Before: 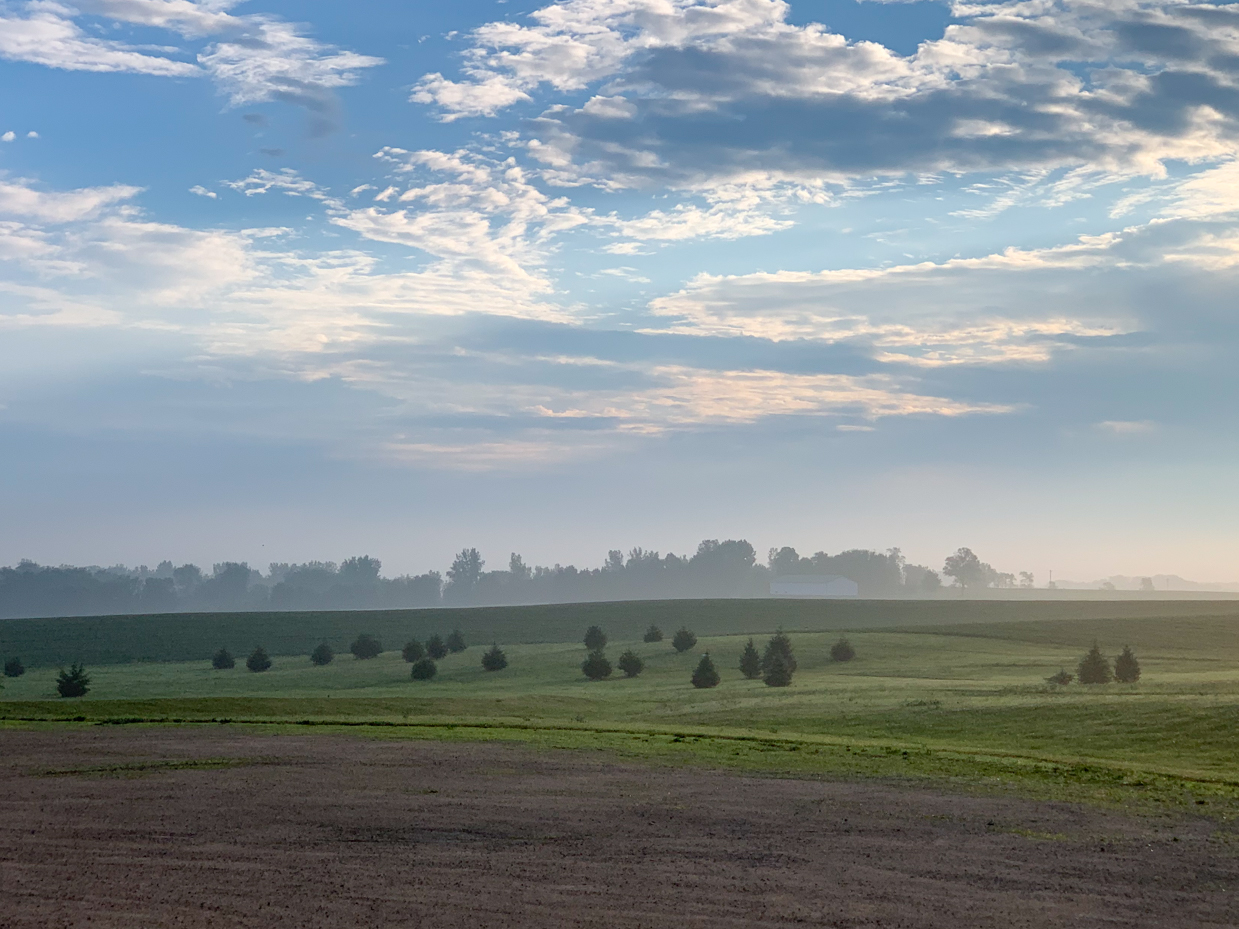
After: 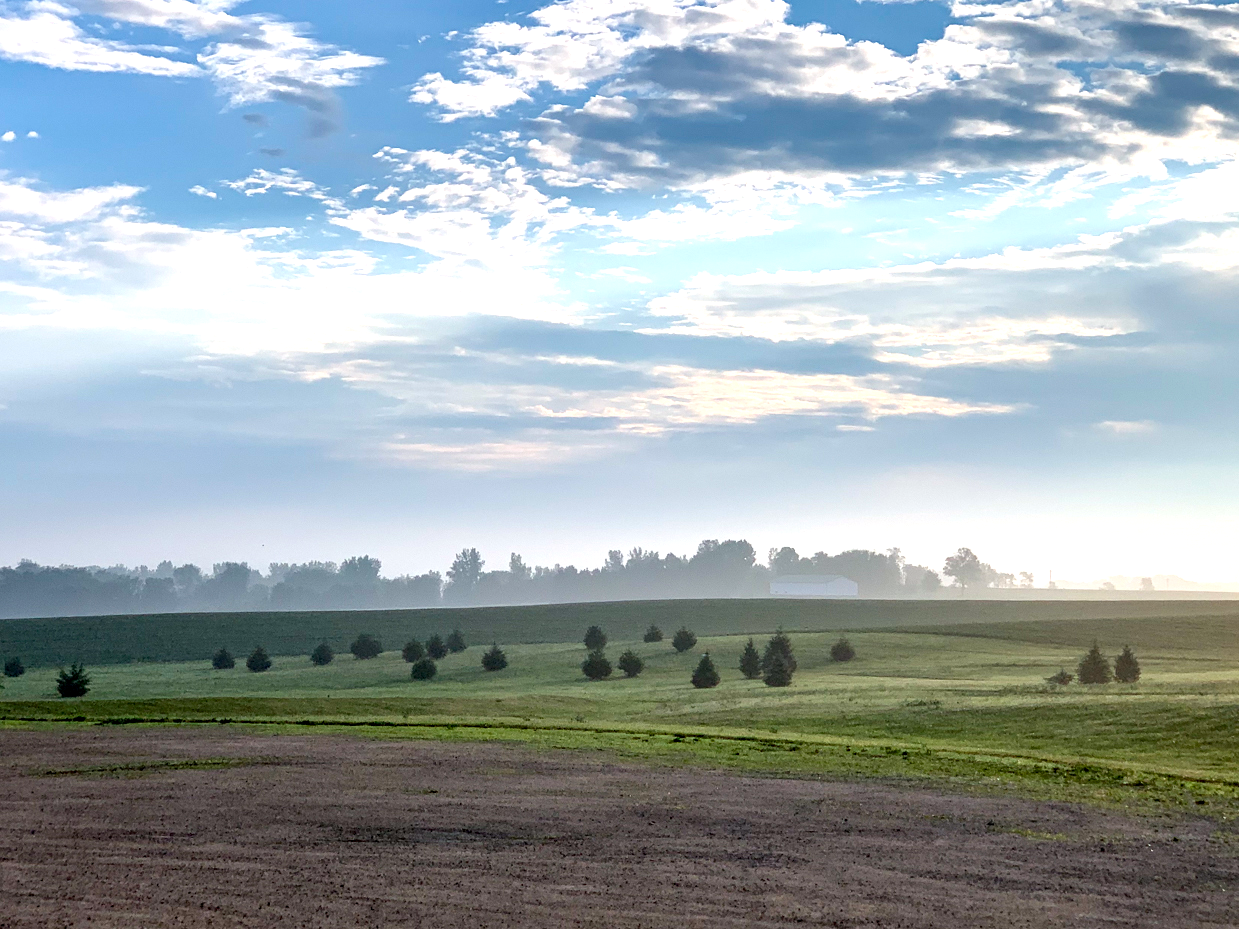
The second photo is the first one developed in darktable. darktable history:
exposure: exposure 0.604 EV, compensate highlight preservation false
contrast equalizer: y [[0.6 ×6], [0.55 ×6], [0 ×6], [0 ×6], [0 ×6]]
